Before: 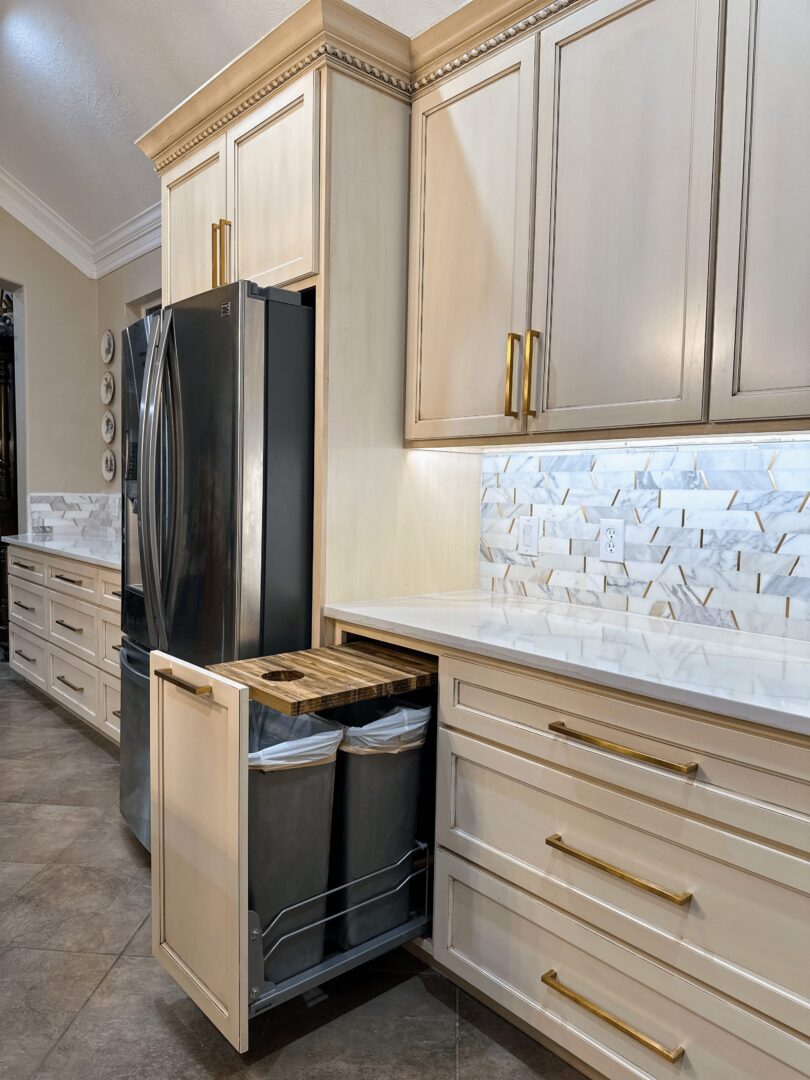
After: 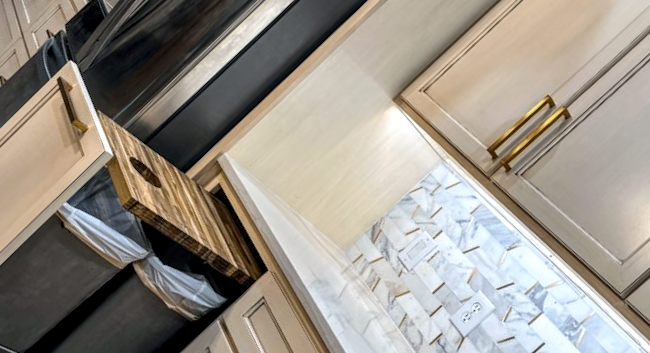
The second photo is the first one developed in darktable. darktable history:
local contrast: highlights 63%, detail 143%, midtone range 0.425
crop and rotate: angle -45.72°, top 16.535%, right 0.795%, bottom 11.65%
